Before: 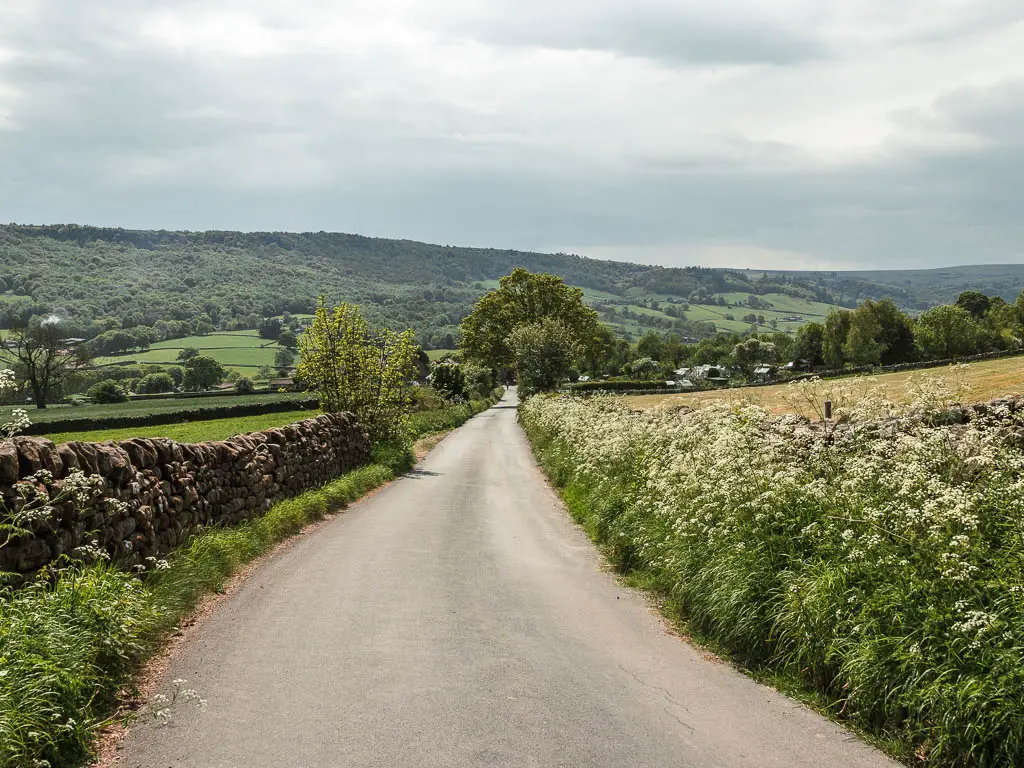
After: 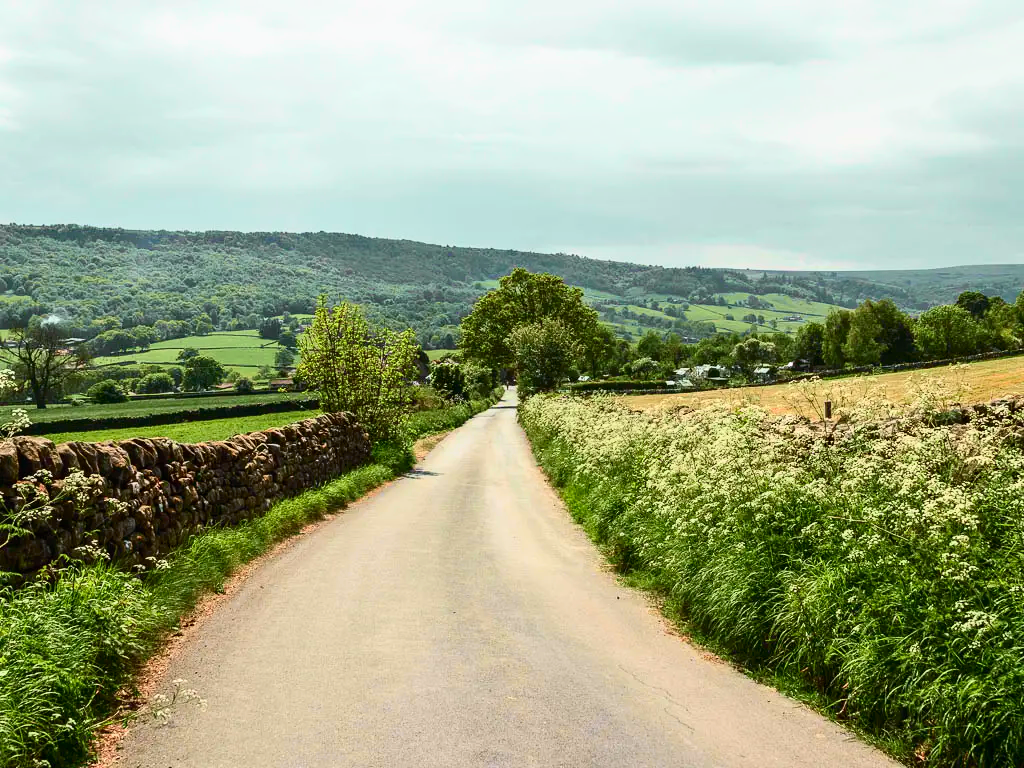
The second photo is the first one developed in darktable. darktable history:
shadows and highlights: radius 329.74, shadows 54.76, highlights -99.88, compress 94.34%, soften with gaussian
tone curve: curves: ch0 [(0, 0.003) (0.044, 0.032) (0.12, 0.089) (0.19, 0.164) (0.269, 0.269) (0.473, 0.533) (0.595, 0.695) (0.718, 0.823) (0.855, 0.931) (1, 0.982)]; ch1 [(0, 0) (0.243, 0.245) (0.427, 0.387) (0.493, 0.481) (0.501, 0.5) (0.521, 0.528) (0.554, 0.586) (0.607, 0.655) (0.671, 0.735) (0.796, 0.85) (1, 1)]; ch2 [(0, 0) (0.249, 0.216) (0.357, 0.317) (0.448, 0.432) (0.478, 0.492) (0.498, 0.499) (0.517, 0.519) (0.537, 0.57) (0.569, 0.623) (0.61, 0.663) (0.706, 0.75) (0.808, 0.809) (0.991, 0.968)], color space Lab, independent channels, preserve colors none
